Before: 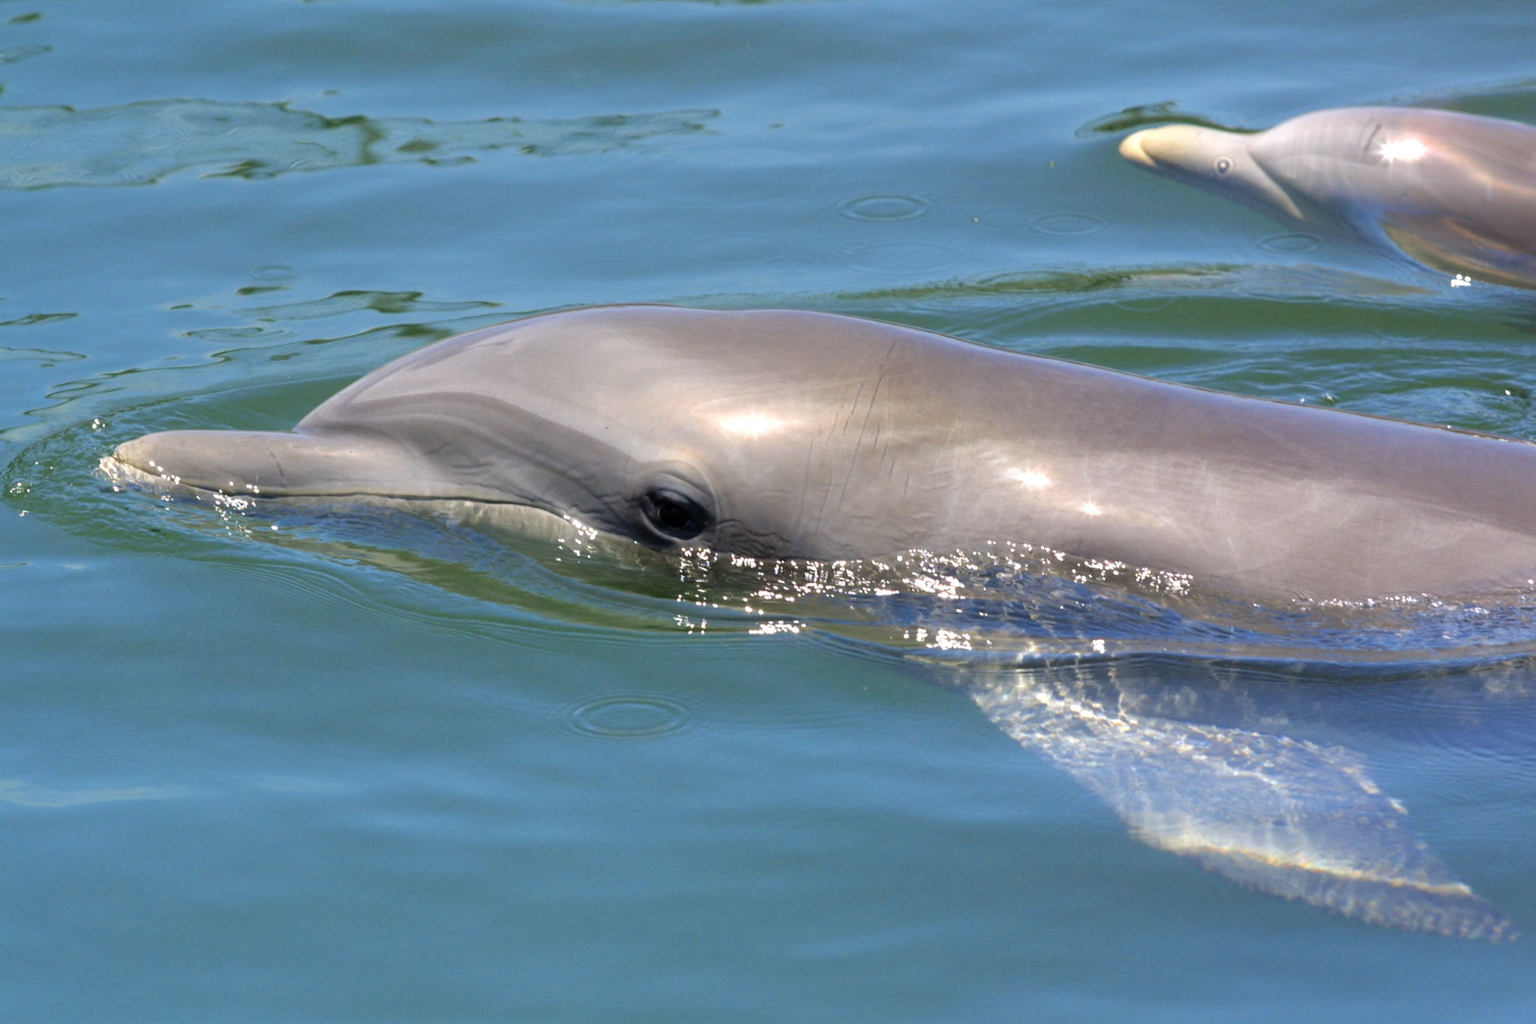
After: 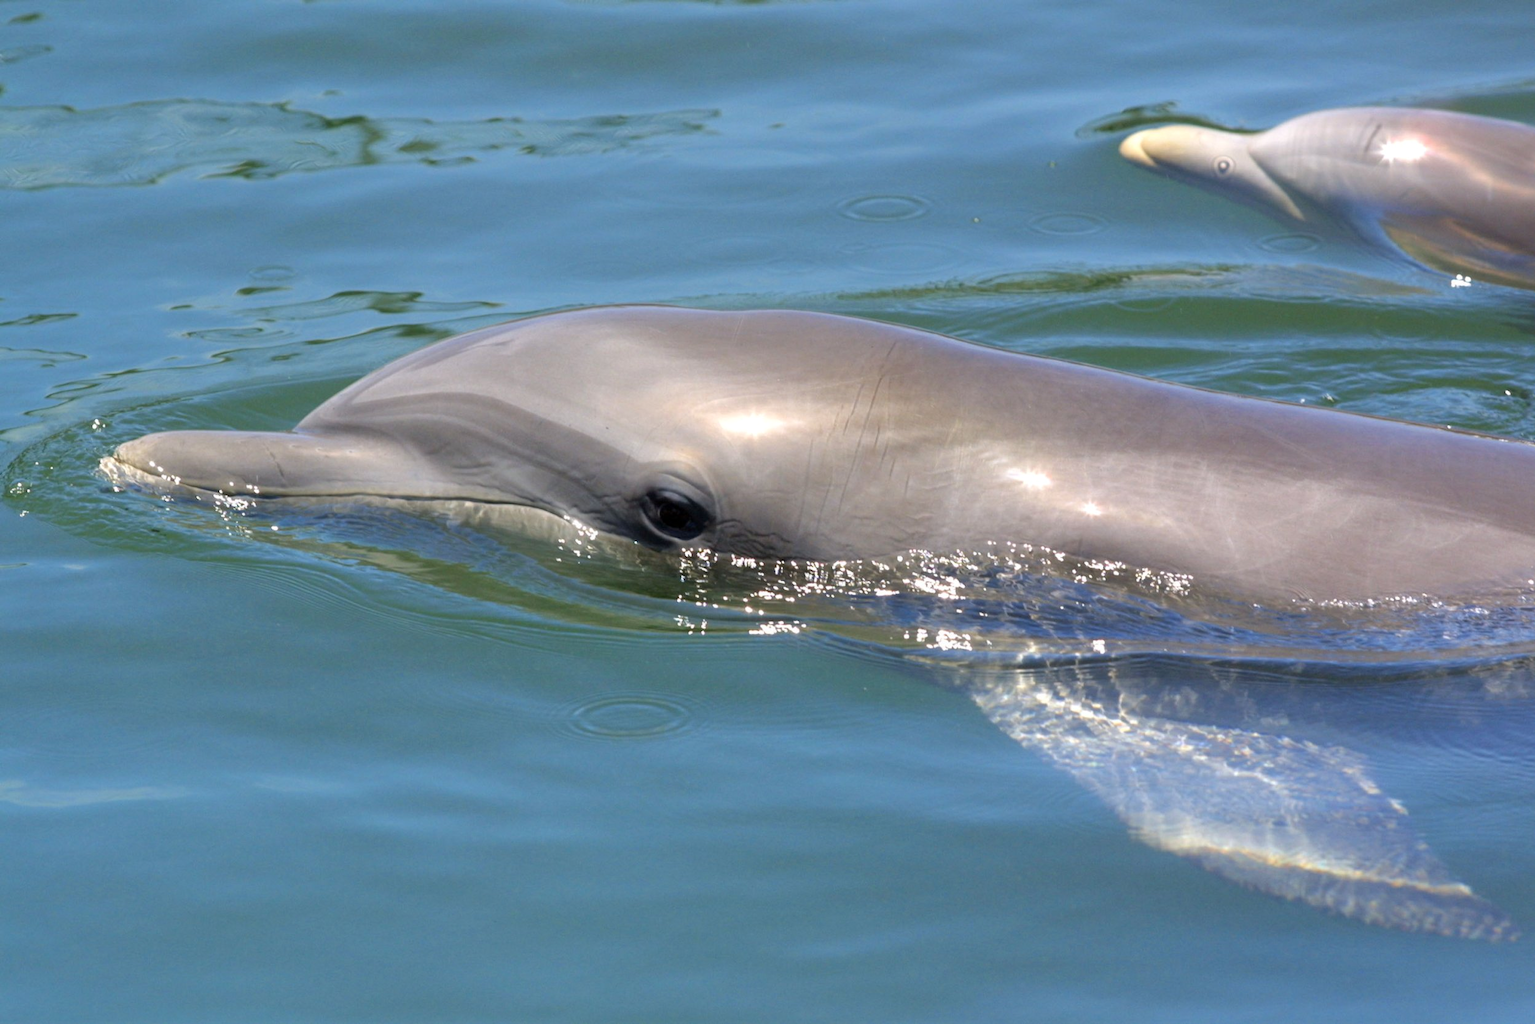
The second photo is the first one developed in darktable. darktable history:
exposure: compensate highlight preservation false
tone equalizer: mask exposure compensation -0.513 EV
